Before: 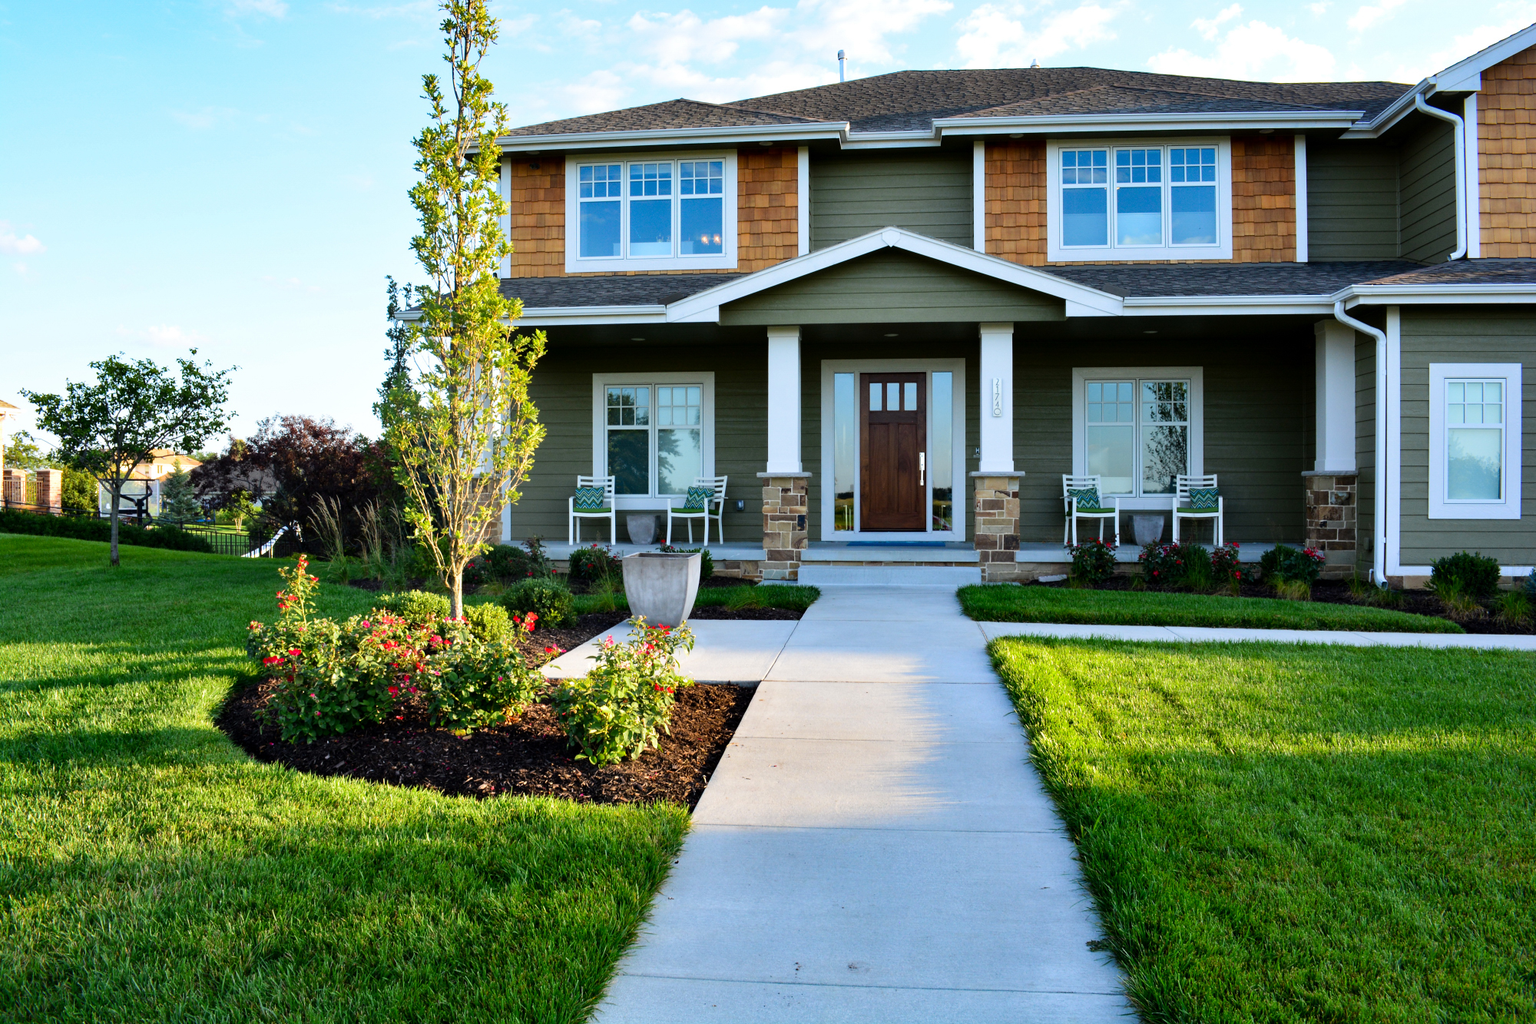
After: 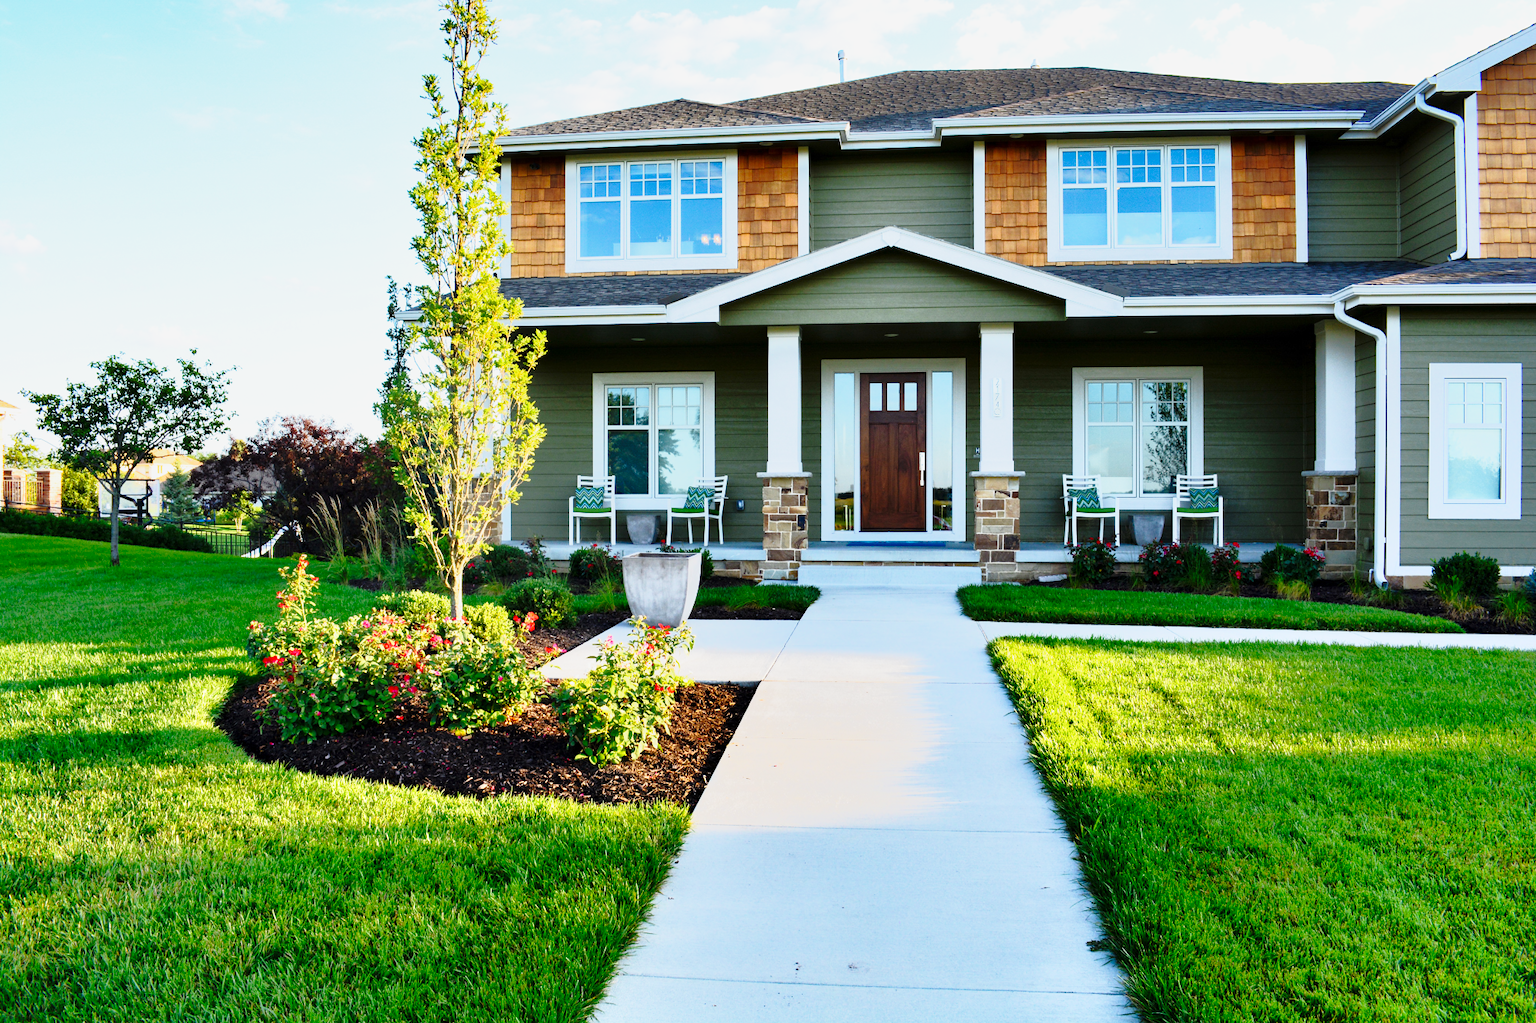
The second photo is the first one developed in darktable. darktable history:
base curve: curves: ch0 [(0, 0) (0.028, 0.03) (0.121, 0.232) (0.46, 0.748) (0.859, 0.968) (1, 1)], preserve colors none
tone equalizer: -7 EV -0.63 EV, -6 EV 1 EV, -5 EV -0.45 EV, -4 EV 0.43 EV, -3 EV 0.41 EV, -2 EV 0.15 EV, -1 EV -0.15 EV, +0 EV -0.39 EV, smoothing diameter 25%, edges refinement/feathering 10, preserve details guided filter
